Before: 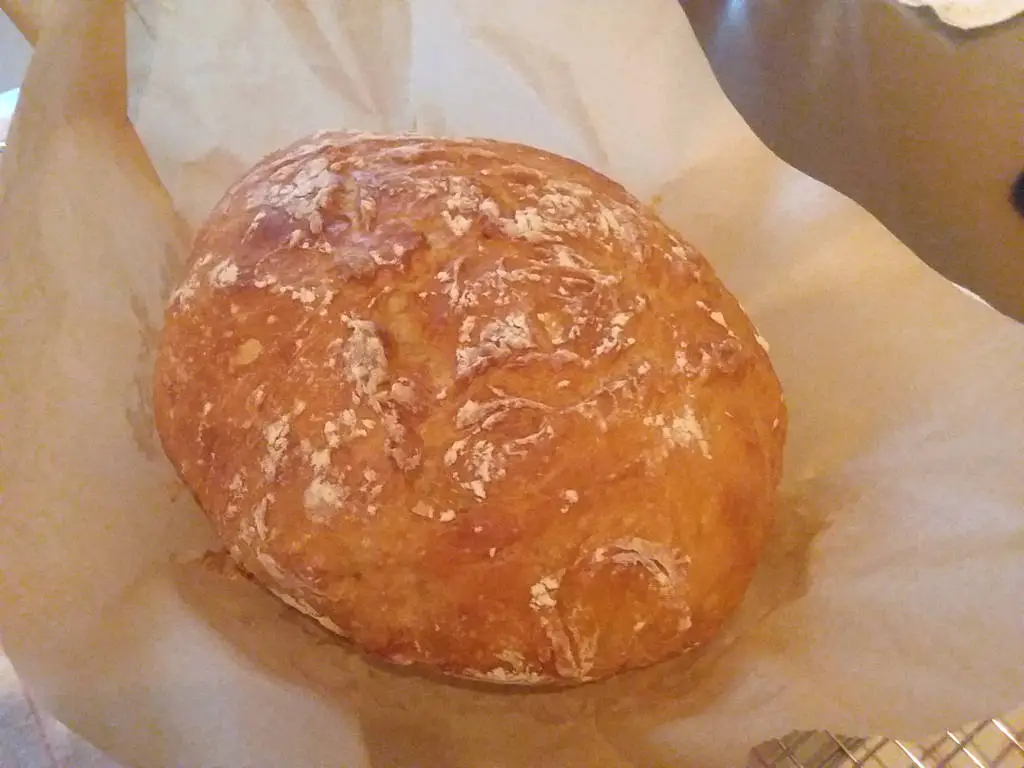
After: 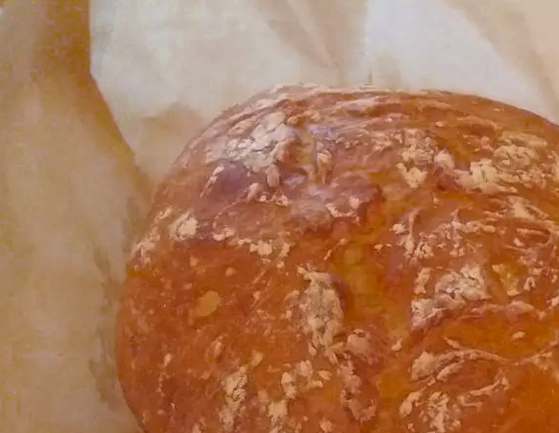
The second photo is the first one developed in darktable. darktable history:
color zones: curves: ch0 [(0.11, 0.396) (0.195, 0.36) (0.25, 0.5) (0.303, 0.412) (0.357, 0.544) (0.75, 0.5) (0.967, 0.328)]; ch1 [(0, 0.468) (0.112, 0.512) (0.202, 0.6) (0.25, 0.5) (0.307, 0.352) (0.357, 0.544) (0.75, 0.5) (0.963, 0.524)]
rotate and perspective: lens shift (horizontal) -0.055, automatic cropping off
crop and rotate: left 3.047%, top 7.509%, right 42.236%, bottom 37.598%
